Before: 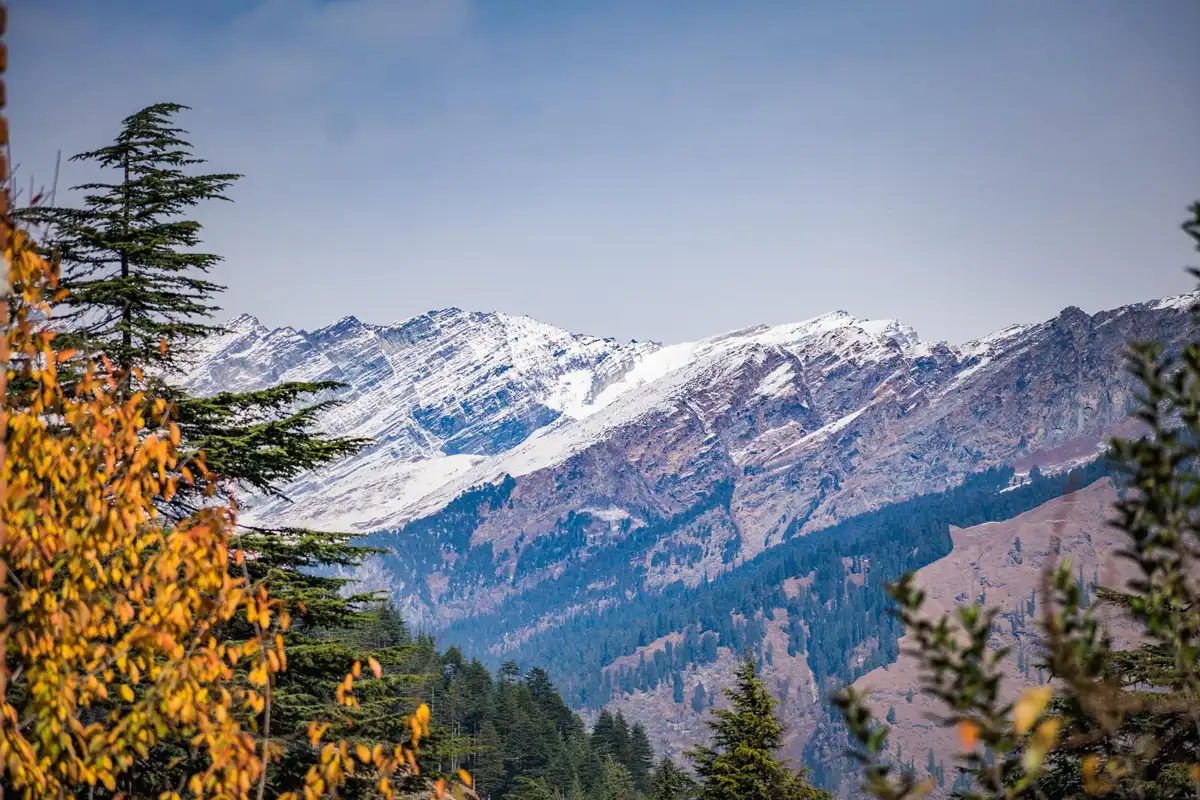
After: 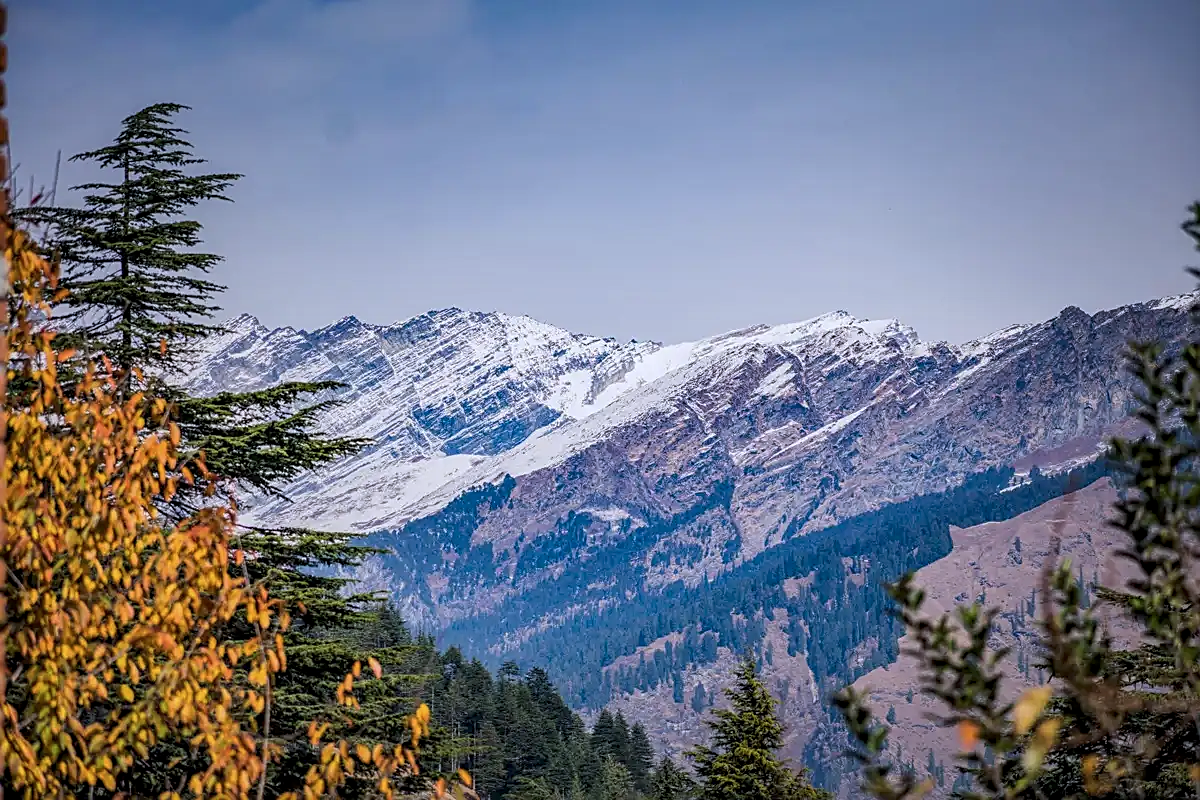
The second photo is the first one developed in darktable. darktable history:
exposure: exposure -0.293 EV, compensate highlight preservation false
sharpen: on, module defaults
local contrast: on, module defaults
color calibration: illuminant as shot in camera, x 0.358, y 0.373, temperature 4628.91 K
